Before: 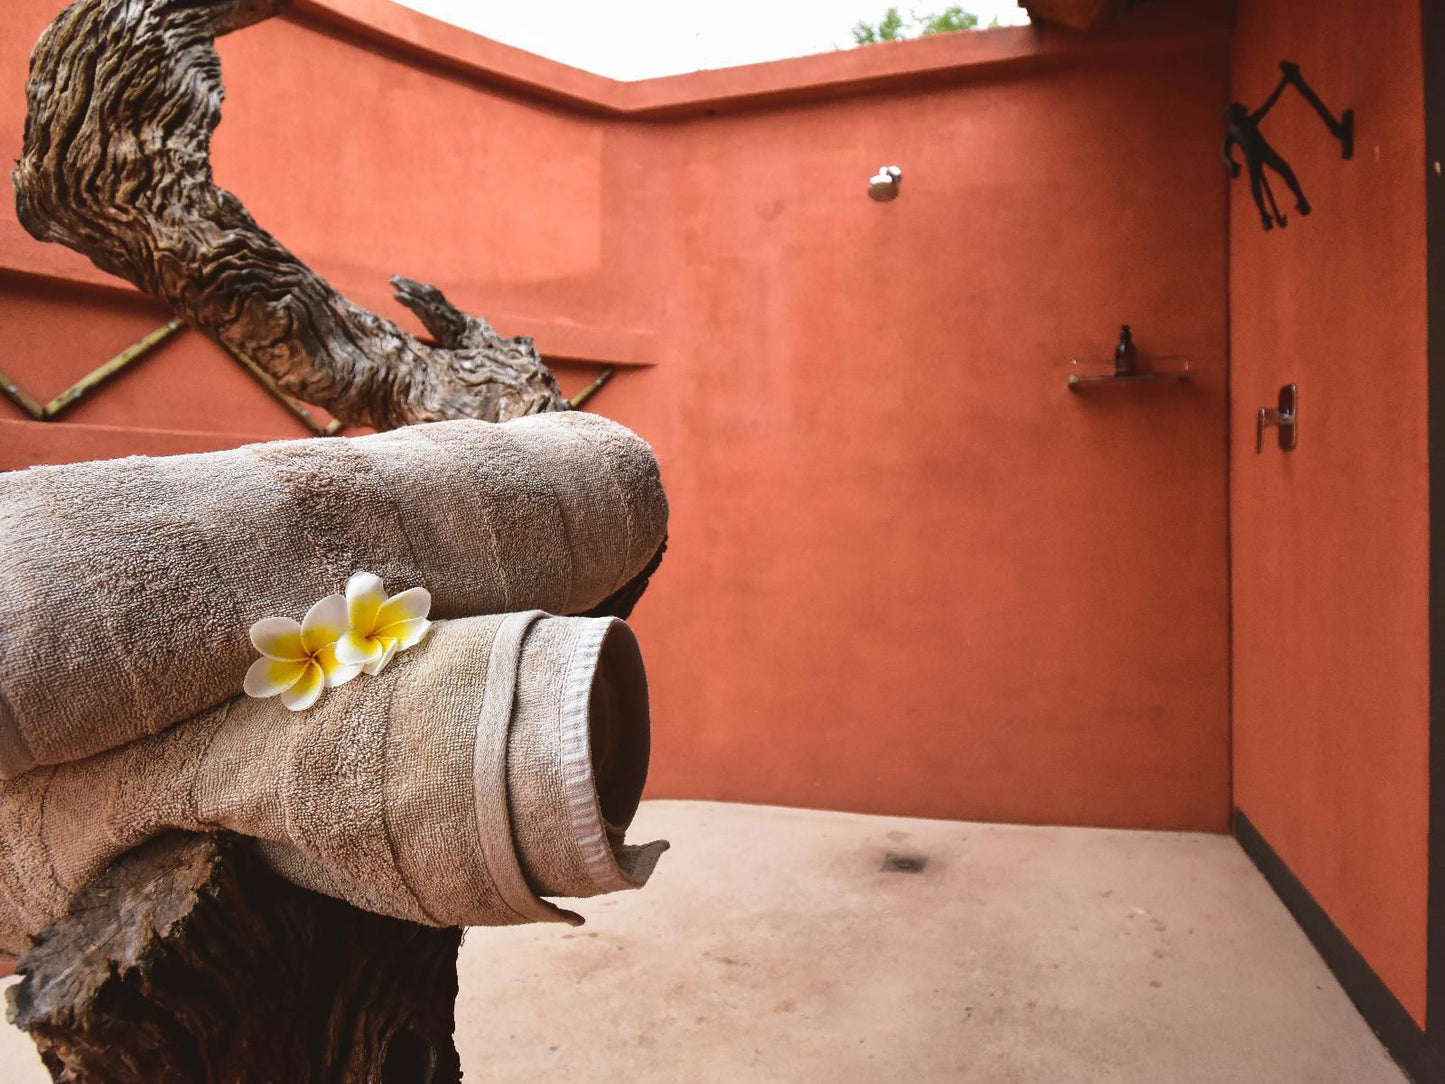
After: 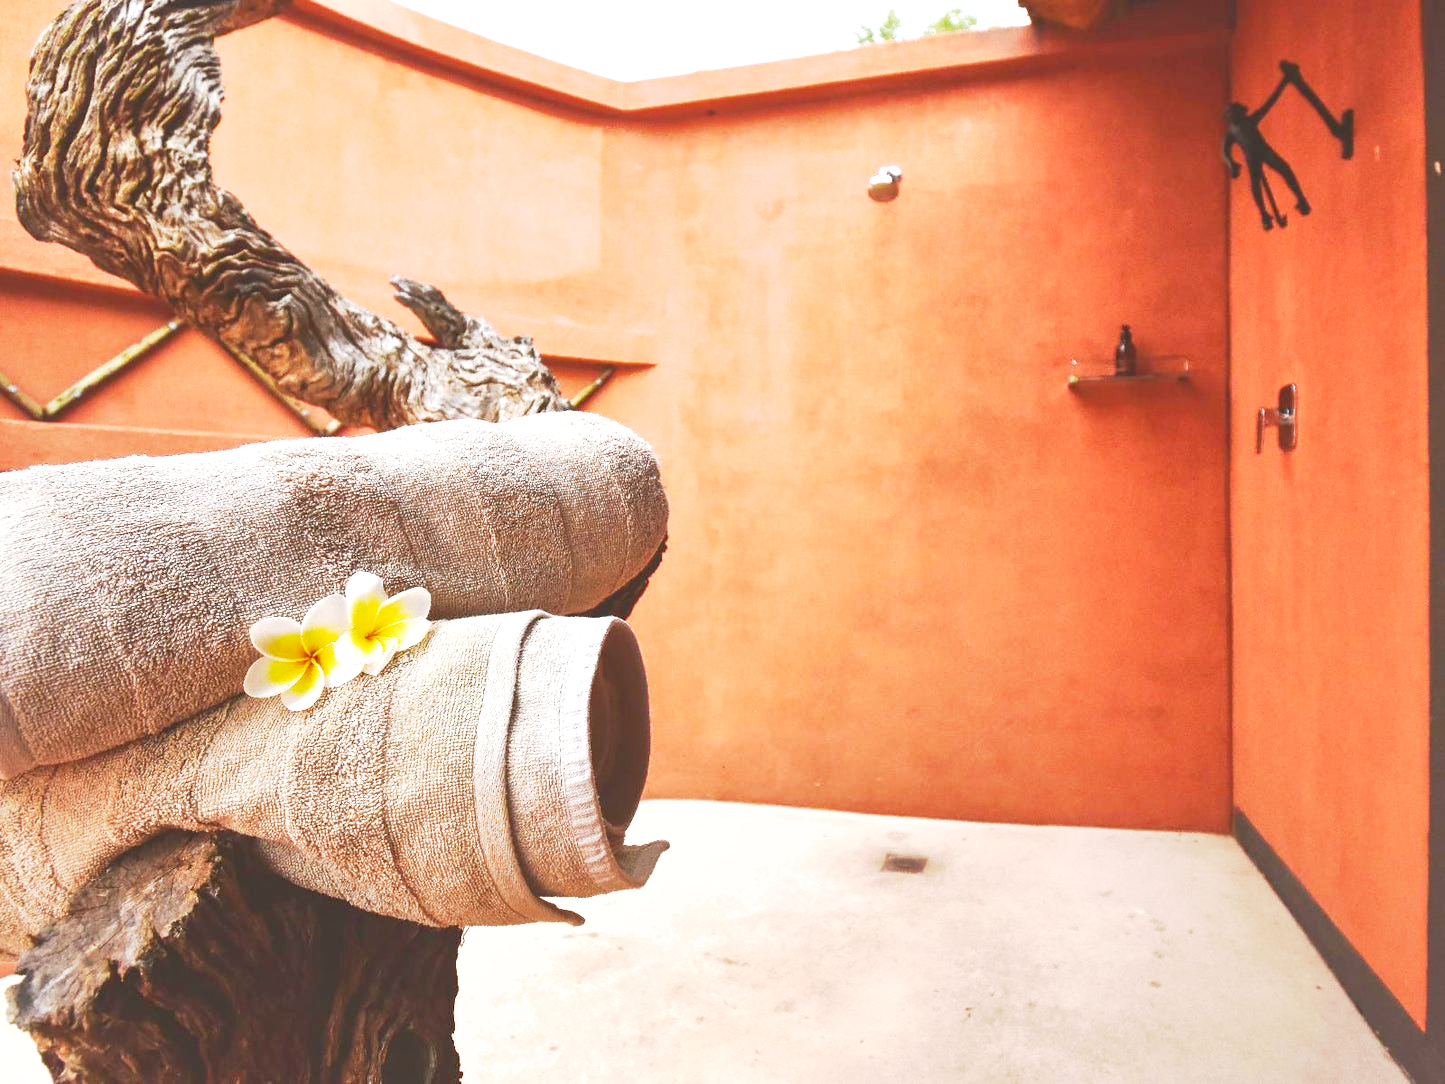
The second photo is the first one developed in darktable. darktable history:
shadows and highlights: on, module defaults
exposure: black level correction 0, exposure 1.45 EV, compensate exposure bias true, compensate highlight preservation false
base curve: curves: ch0 [(0, 0) (0.088, 0.125) (0.176, 0.251) (0.354, 0.501) (0.613, 0.749) (1, 0.877)], preserve colors none
